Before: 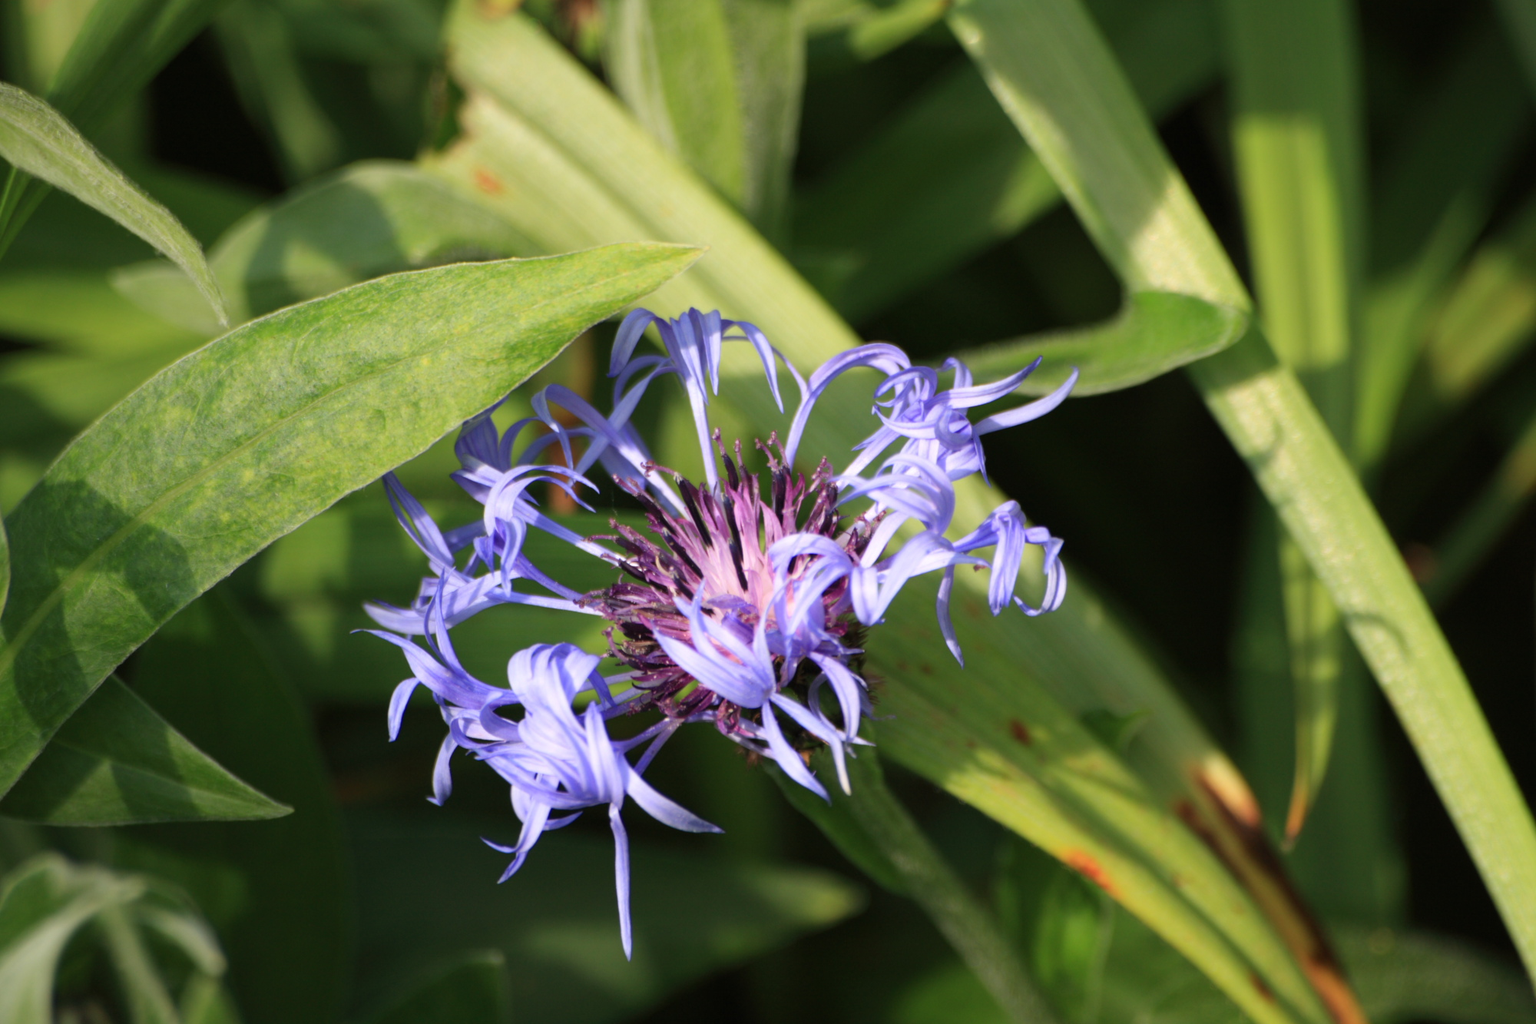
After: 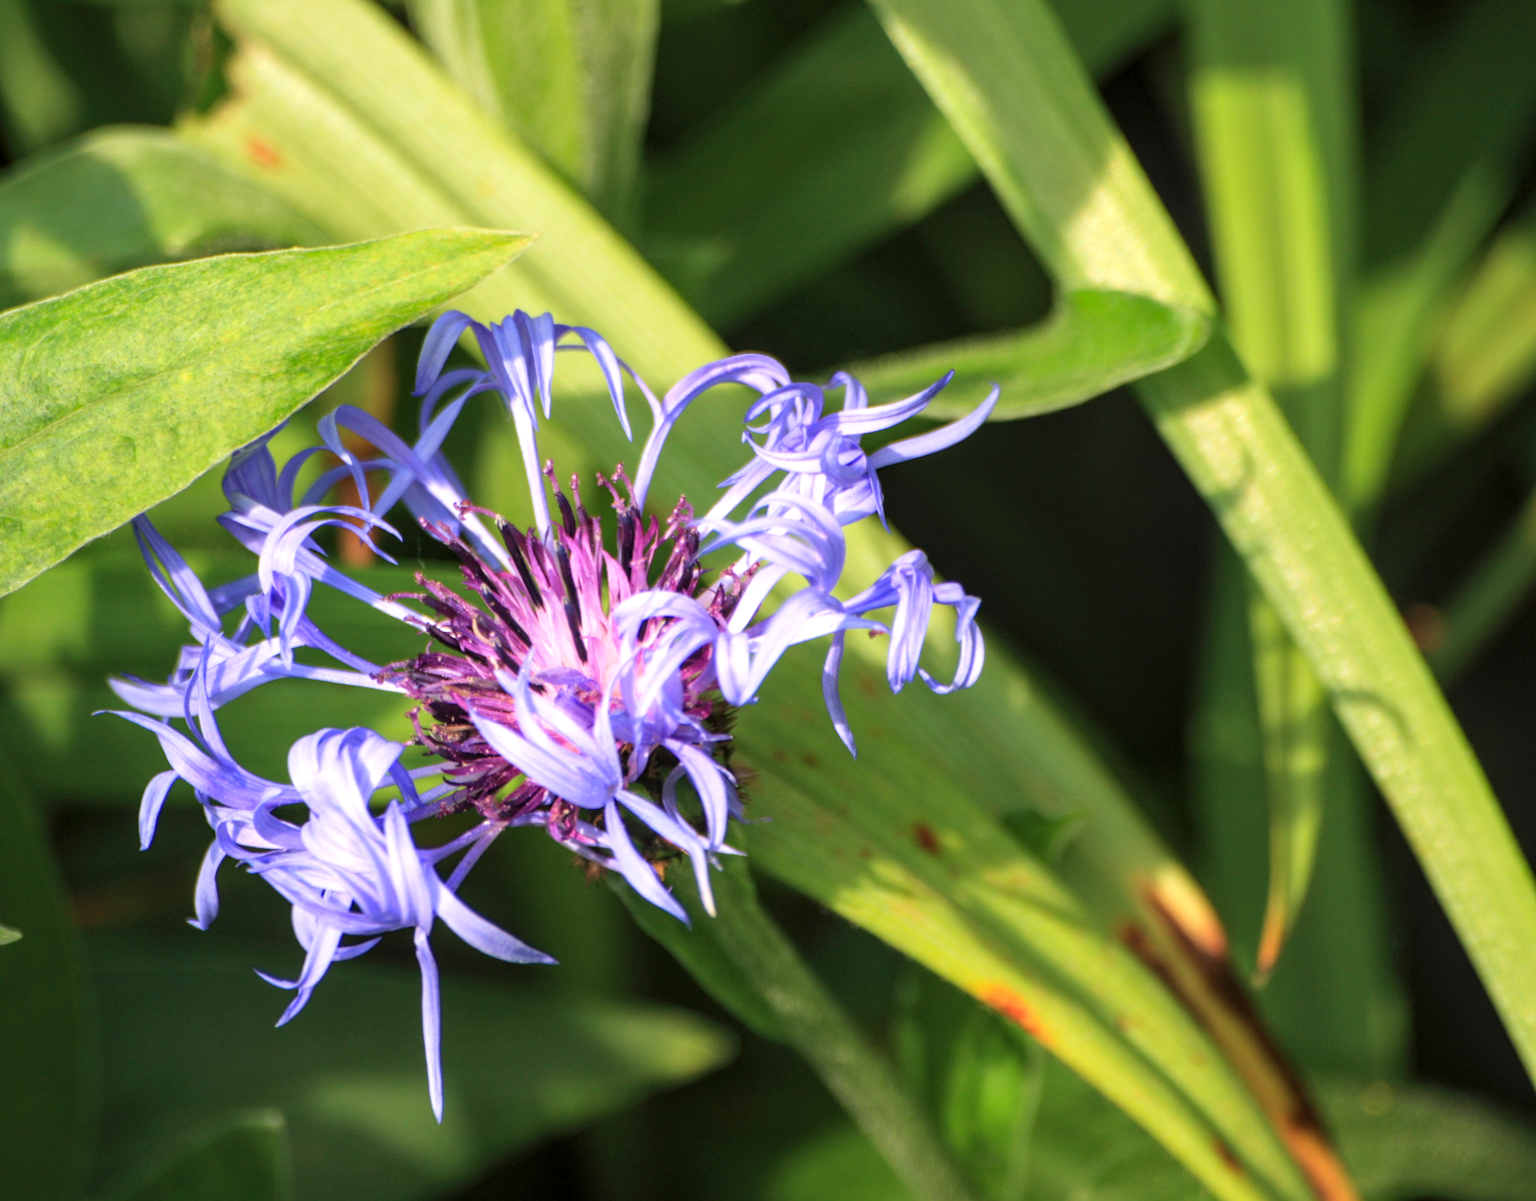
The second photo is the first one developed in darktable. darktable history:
crop and rotate: left 18.026%, top 5.829%, right 1.702%
exposure: exposure 0.2 EV, compensate highlight preservation false
local contrast: detail 130%
contrast brightness saturation: brightness 0.087, saturation 0.195
velvia: on, module defaults
